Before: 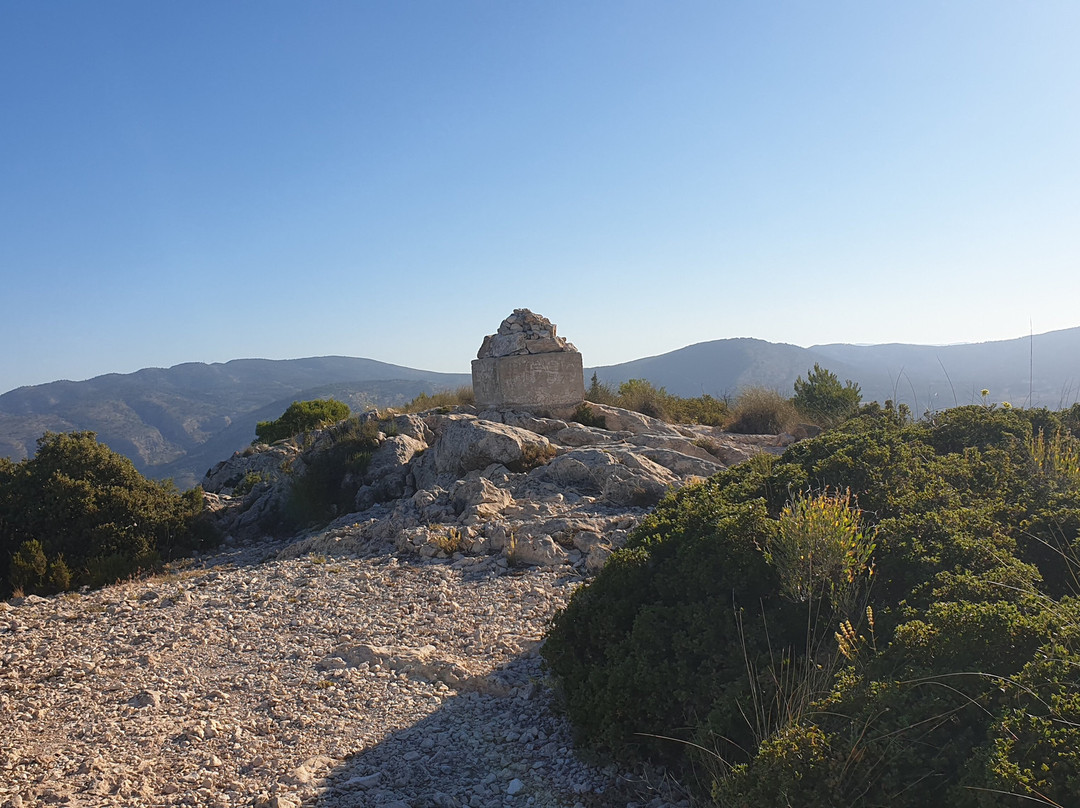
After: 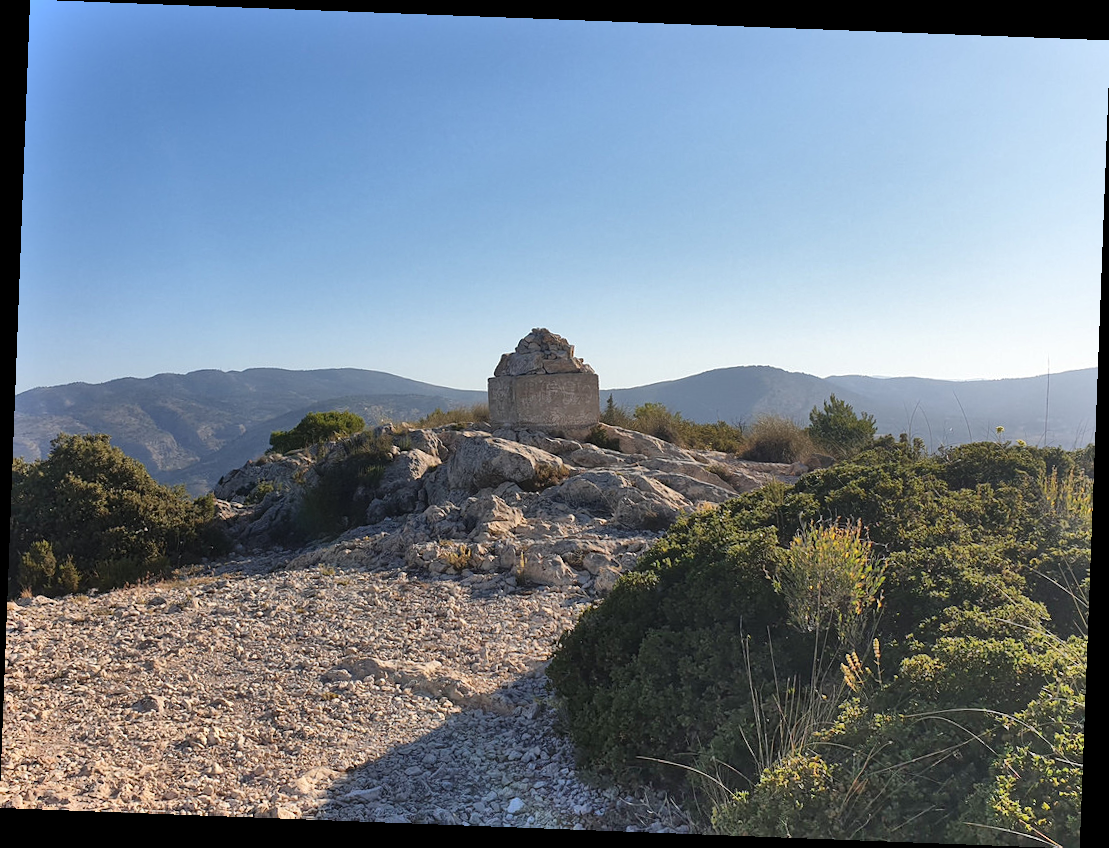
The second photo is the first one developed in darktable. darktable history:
local contrast: mode bilateral grid, contrast 20, coarseness 50, detail 132%, midtone range 0.2
shadows and highlights: shadows 52.42, soften with gaussian
rotate and perspective: rotation 2.17°, automatic cropping off
